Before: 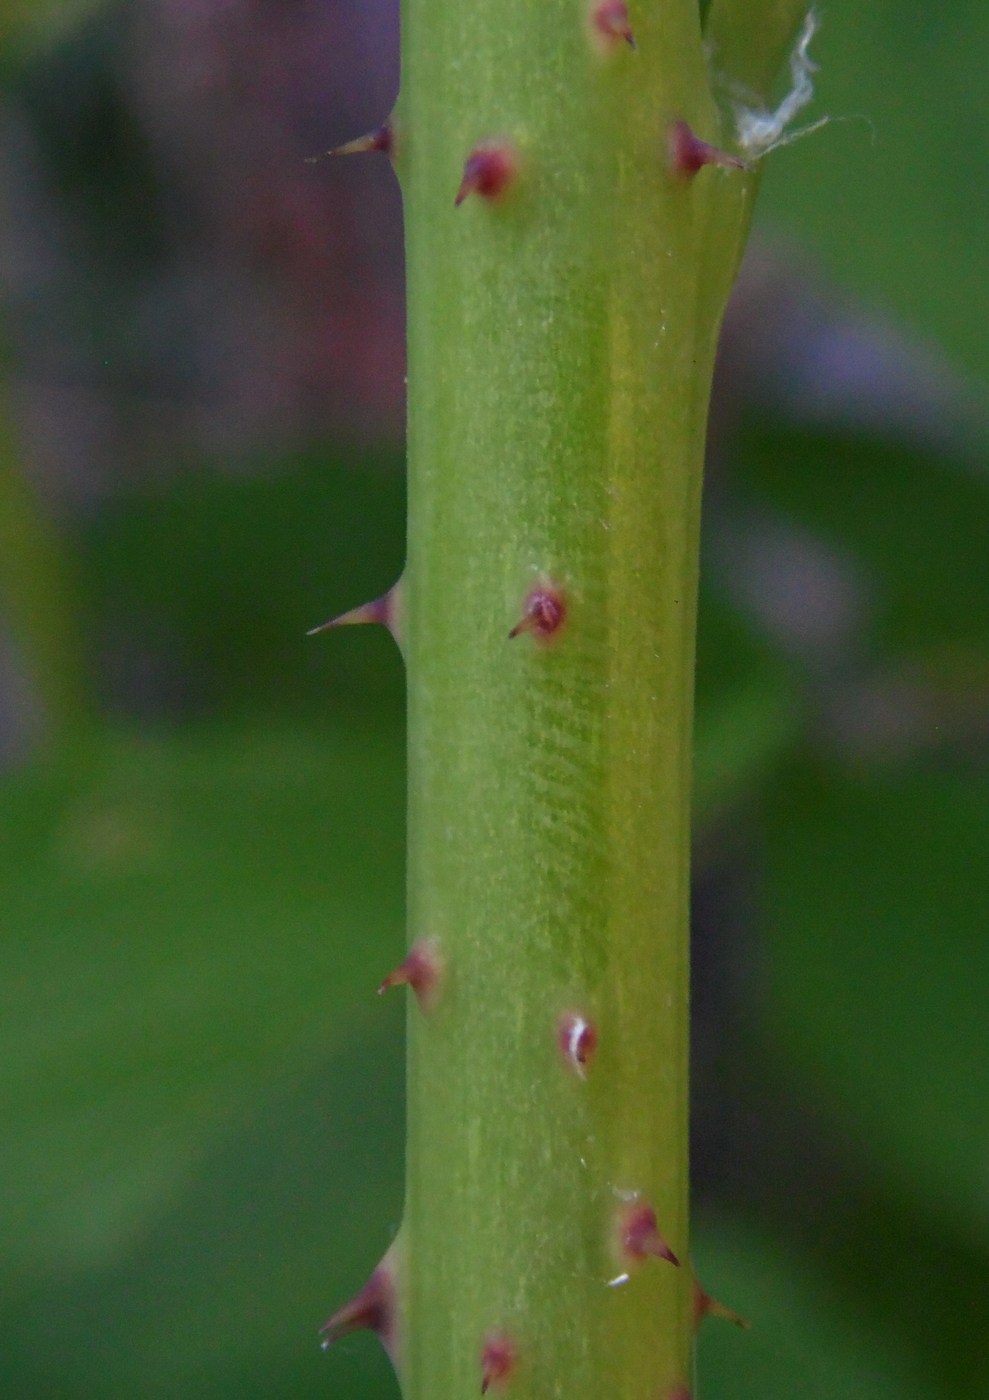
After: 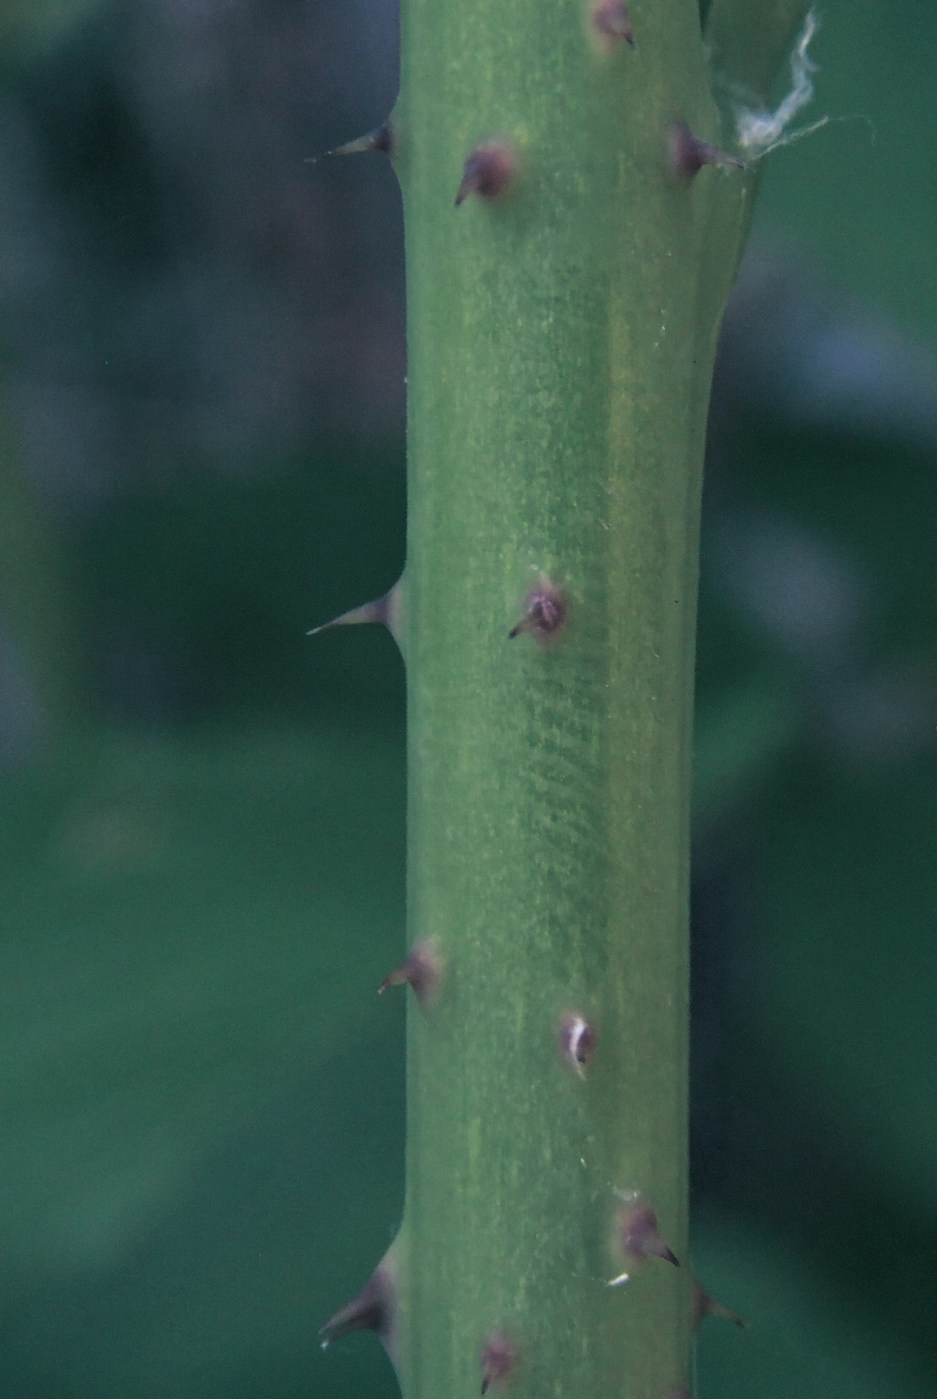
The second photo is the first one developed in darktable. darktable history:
split-toning: shadows › hue 205.2°, shadows › saturation 0.43, highlights › hue 54°, highlights › saturation 0.54
crop and rotate: right 5.167%
